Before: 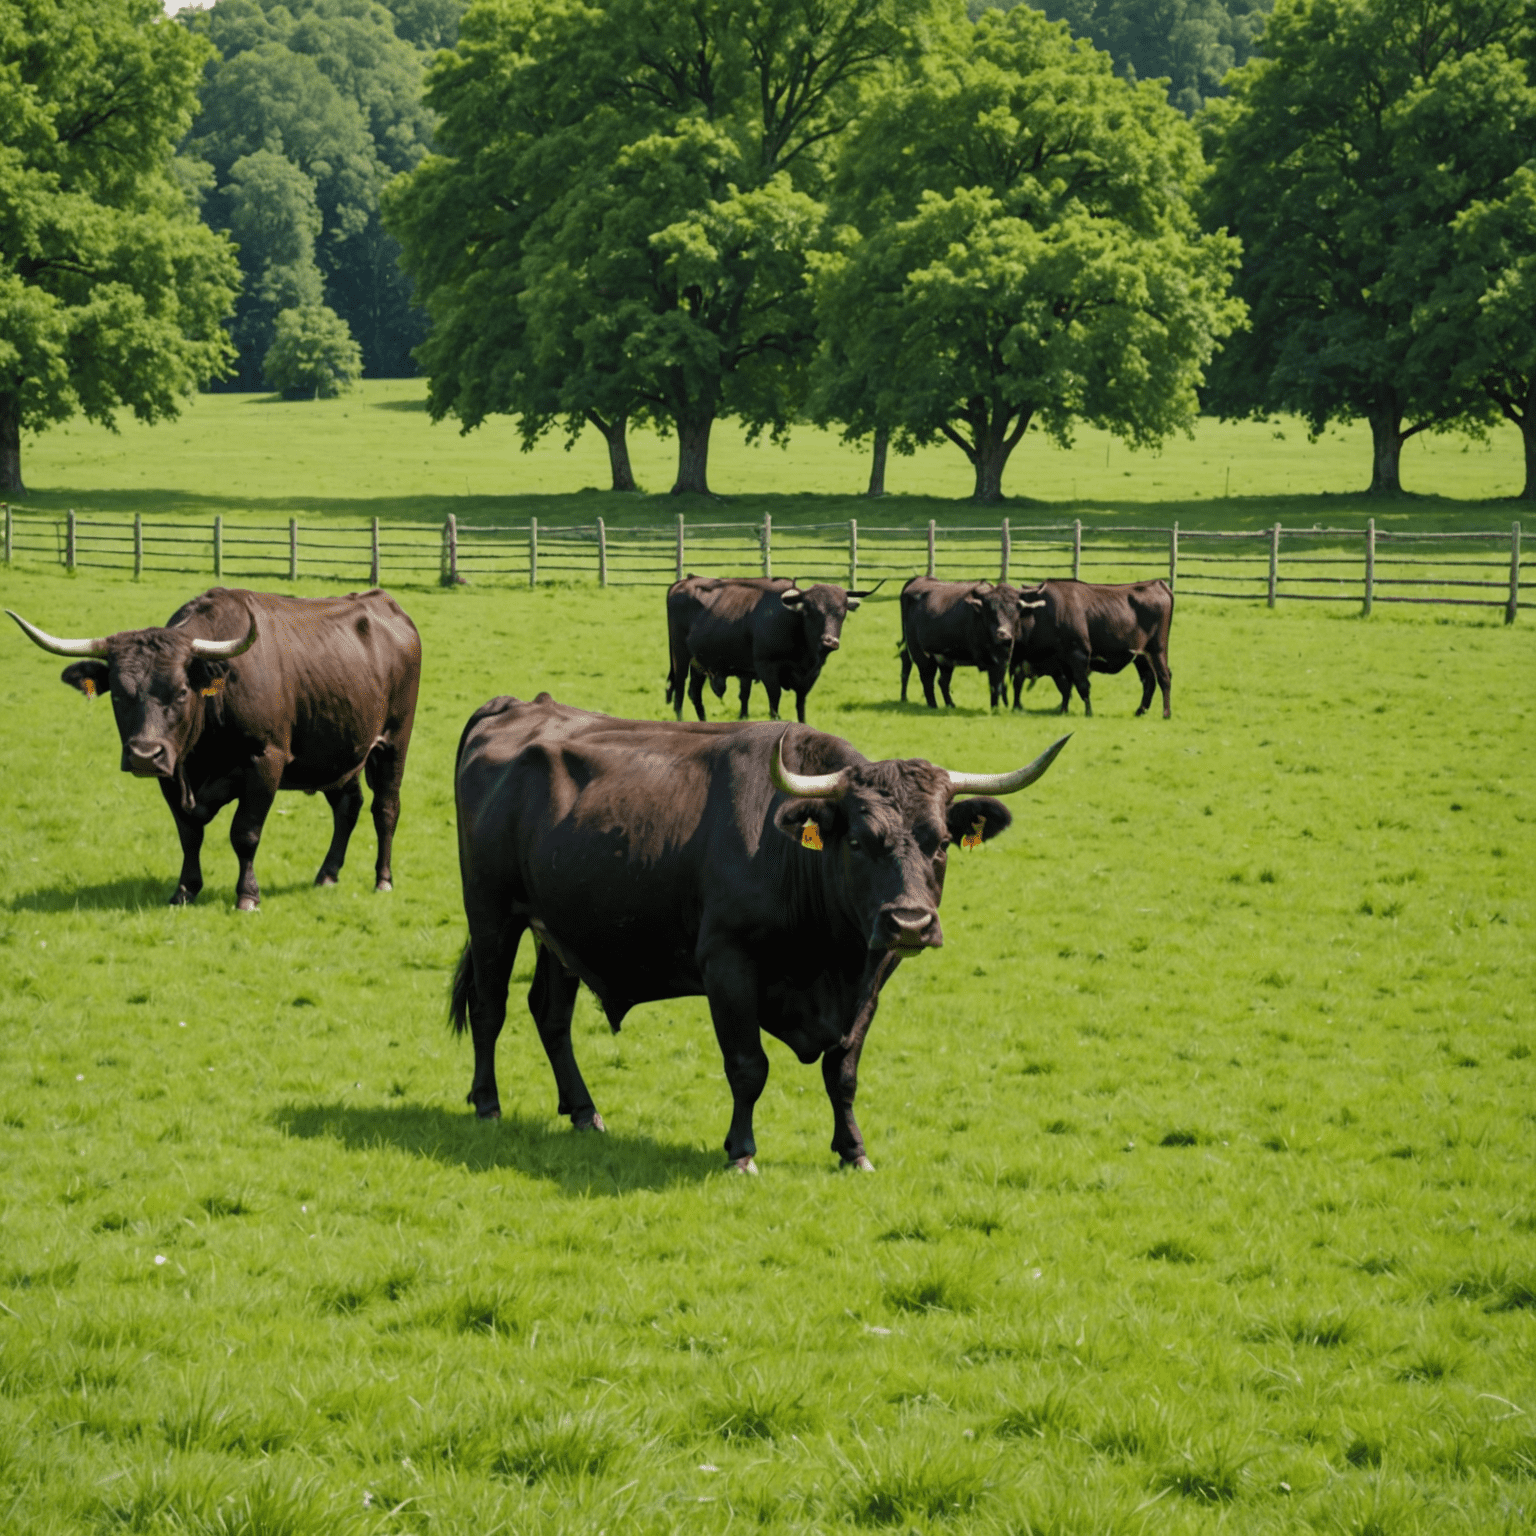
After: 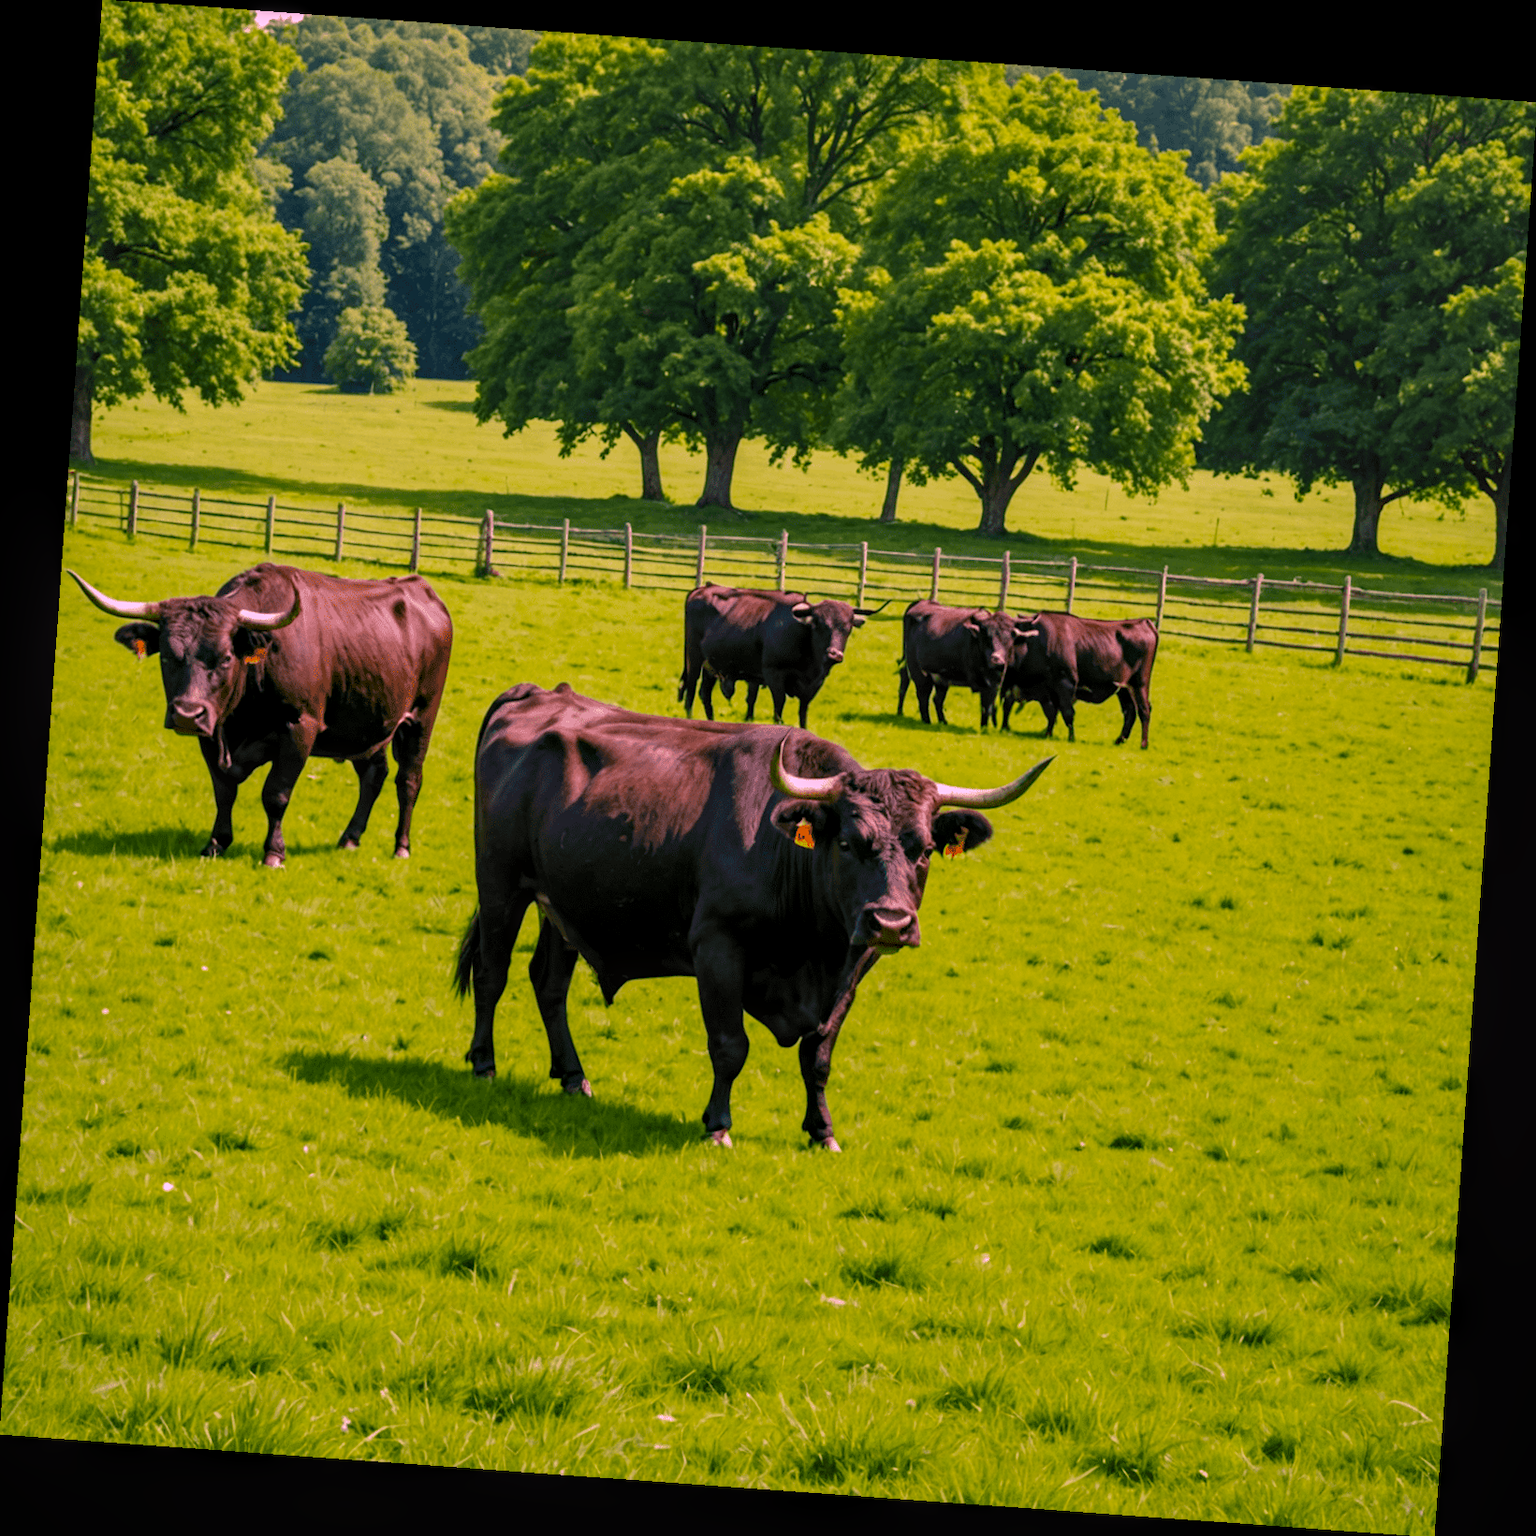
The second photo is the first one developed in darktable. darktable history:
local contrast: detail 130%
rotate and perspective: rotation 4.1°, automatic cropping off
color correction: highlights a* 19.5, highlights b* -11.53, saturation 1.69
